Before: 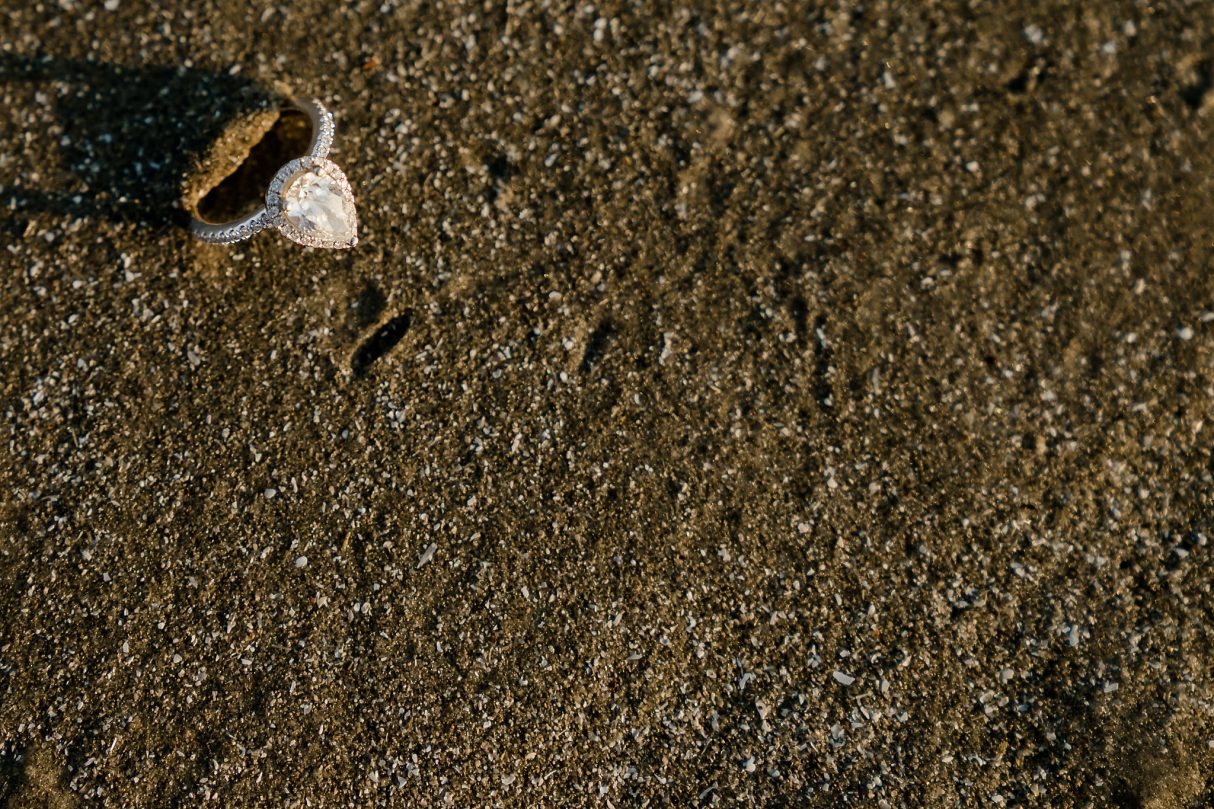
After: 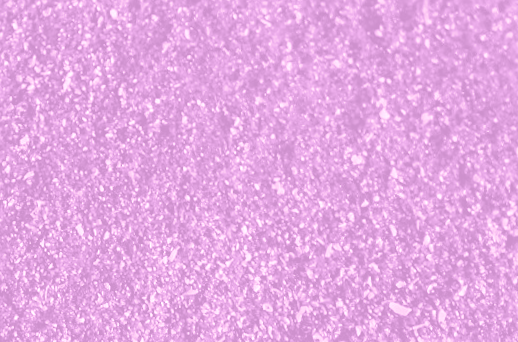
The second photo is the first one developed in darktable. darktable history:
crop: left 37.221%, top 45.169%, right 20.63%, bottom 13.777%
split-toning: shadows › hue 205.2°, shadows › saturation 0.43, highlights › hue 54°, highlights › saturation 0.54
rotate and perspective: rotation -1.24°, automatic cropping off
colorize: hue 331.2°, saturation 69%, source mix 30.28%, lightness 69.02%, version 1
sharpen: amount 0.2
